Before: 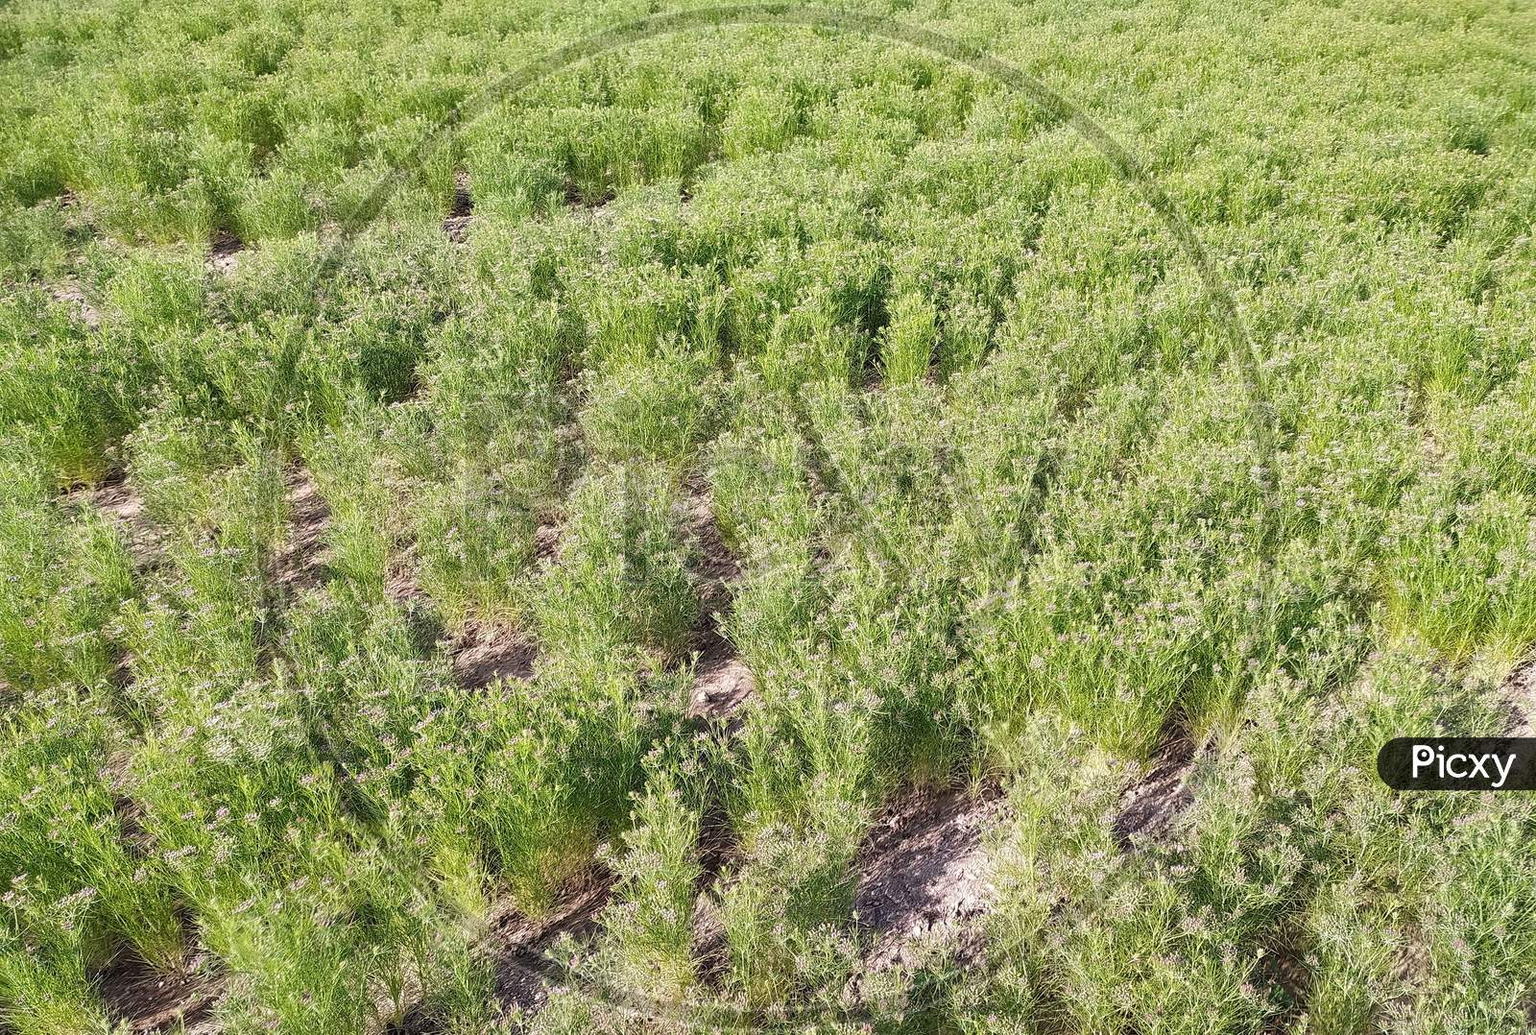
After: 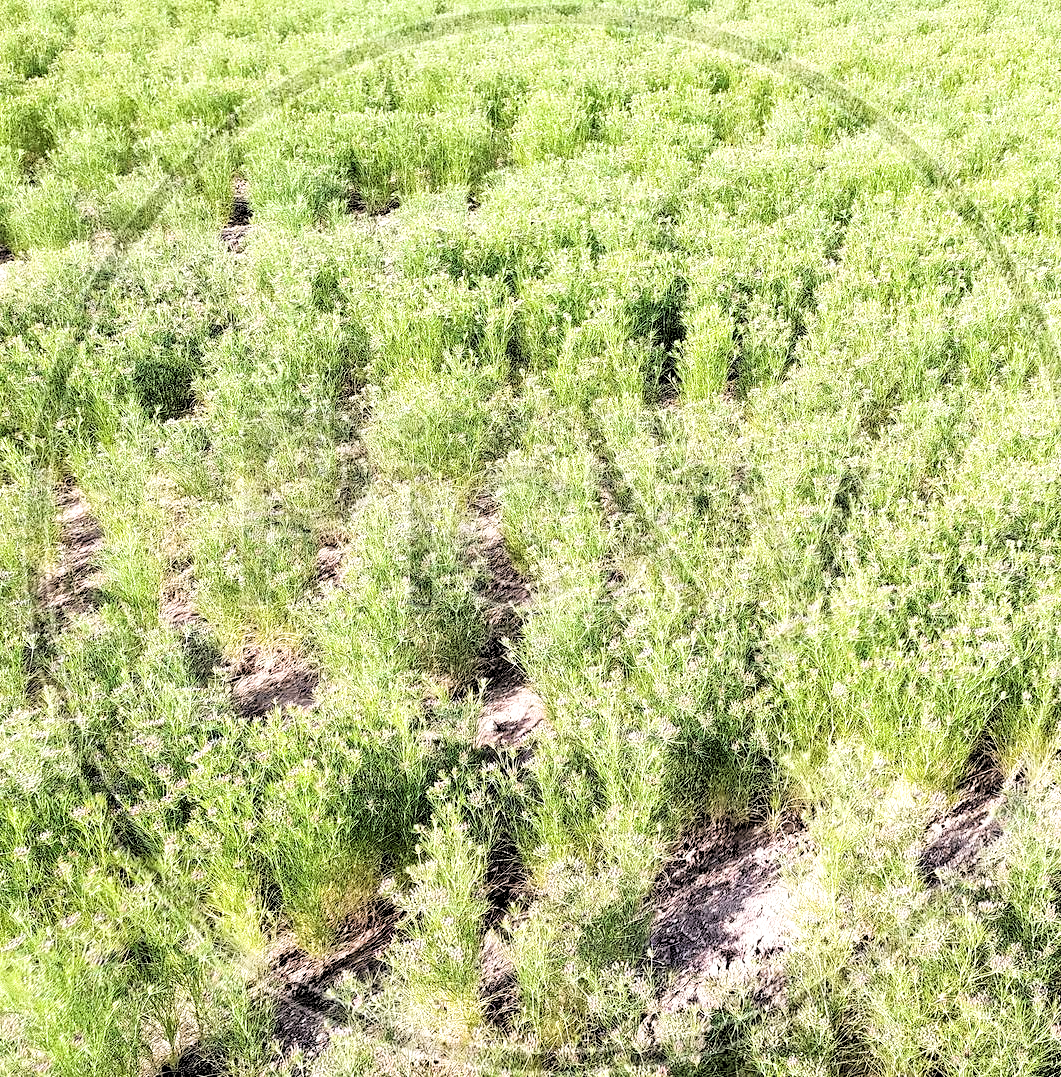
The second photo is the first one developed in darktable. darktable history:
crop and rotate: left 15.129%, right 18.549%
filmic rgb: black relative exposure -5.01 EV, white relative exposure 3.17 EV, hardness 3.46, contrast 1.187, highlights saturation mix -31.29%
levels: levels [0.073, 0.497, 0.972]
exposure: exposure -0.116 EV, compensate exposure bias true, compensate highlight preservation false
tone equalizer: -8 EV -1.07 EV, -7 EV -0.998 EV, -6 EV -0.877 EV, -5 EV -0.564 EV, -3 EV 0.571 EV, -2 EV 0.876 EV, -1 EV 0.991 EV, +0 EV 1.08 EV
